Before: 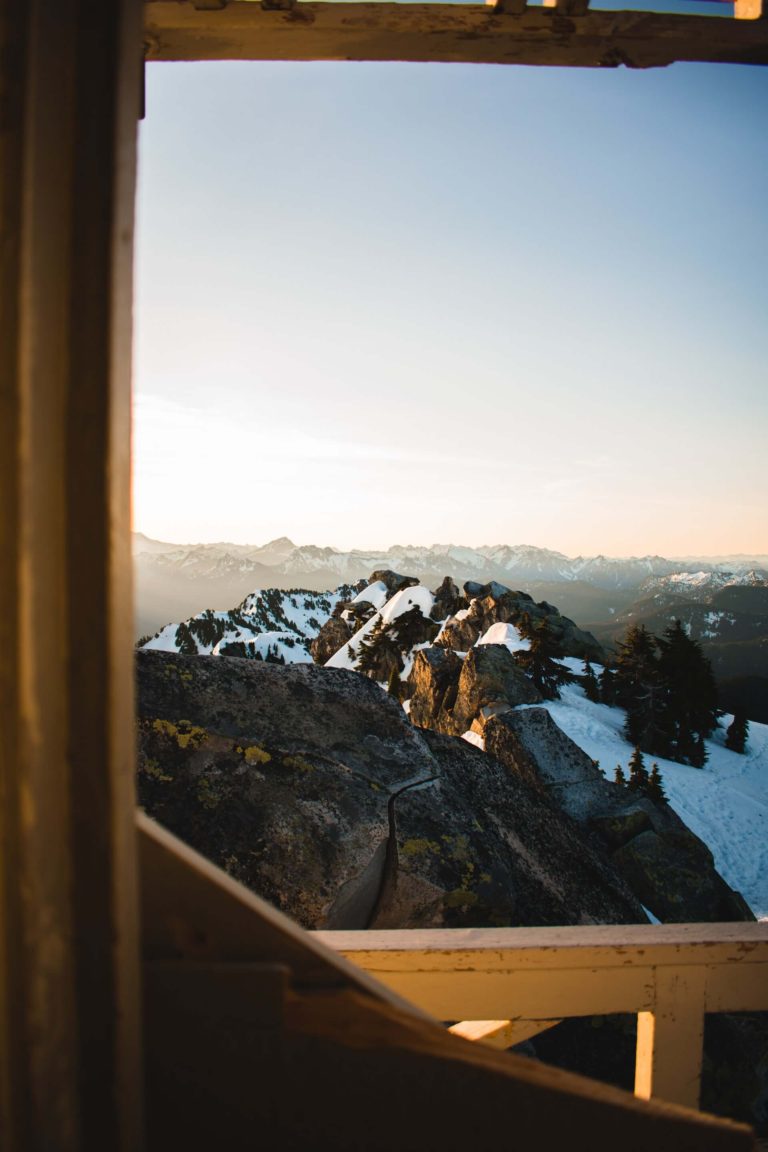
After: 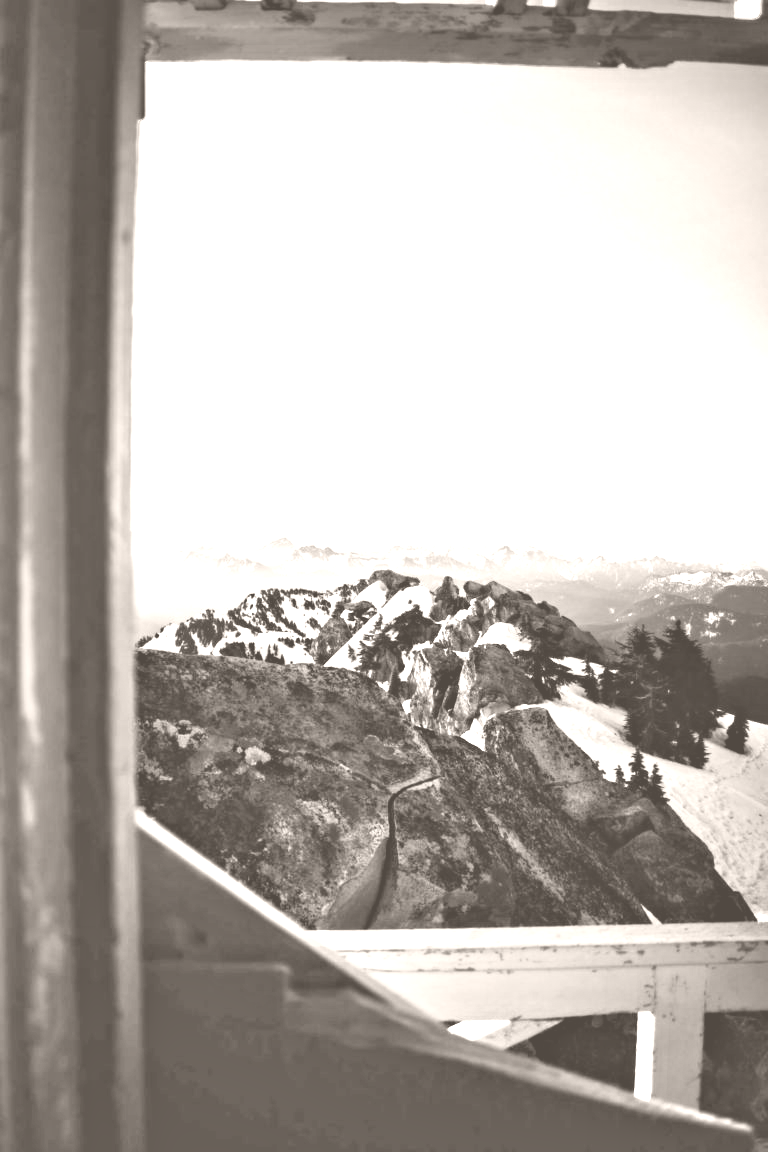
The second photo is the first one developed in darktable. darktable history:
contrast equalizer: y [[0.511, 0.558, 0.631, 0.632, 0.559, 0.512], [0.5 ×6], [0.507, 0.559, 0.627, 0.644, 0.647, 0.647], [0 ×6], [0 ×6]]
shadows and highlights: low approximation 0.01, soften with gaussian
colorize: hue 34.49°, saturation 35.33%, source mix 100%, lightness 55%, version 1
